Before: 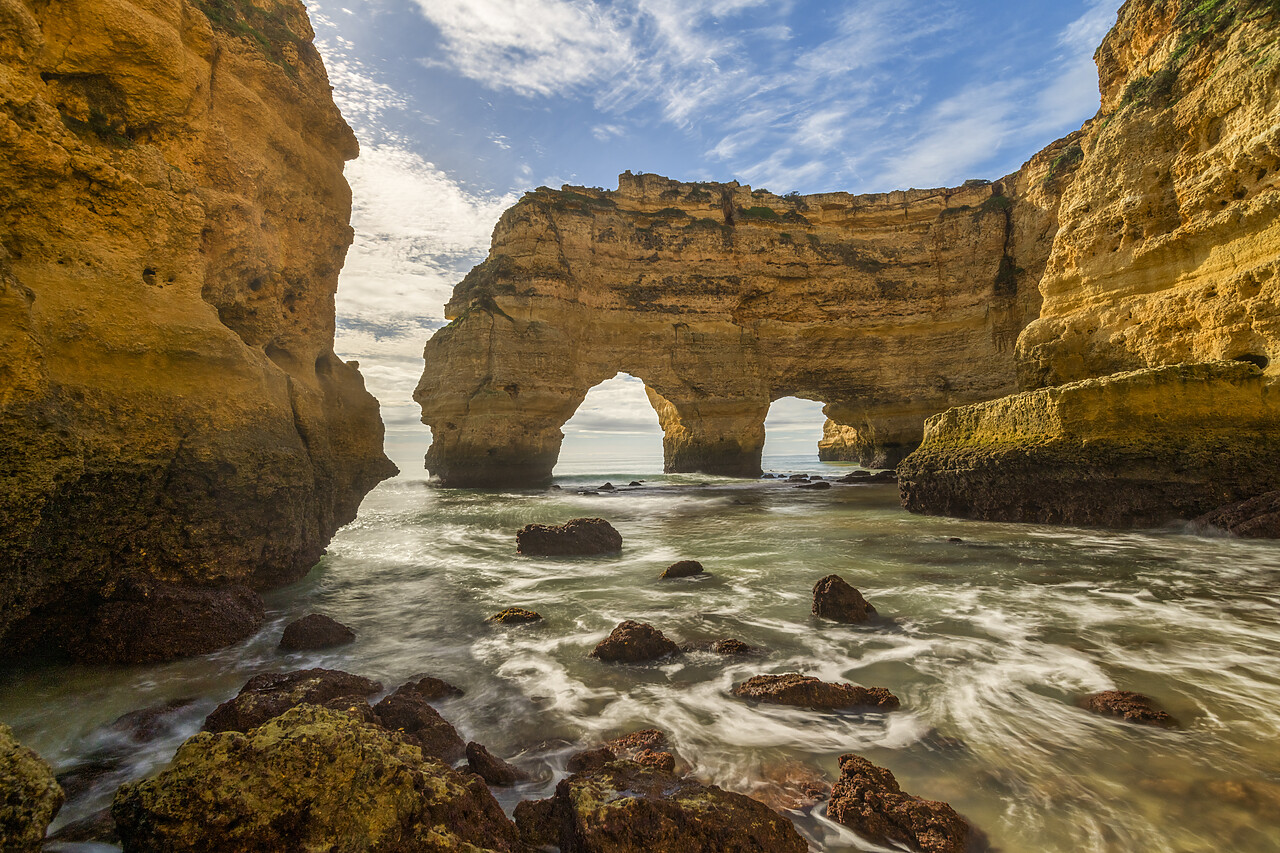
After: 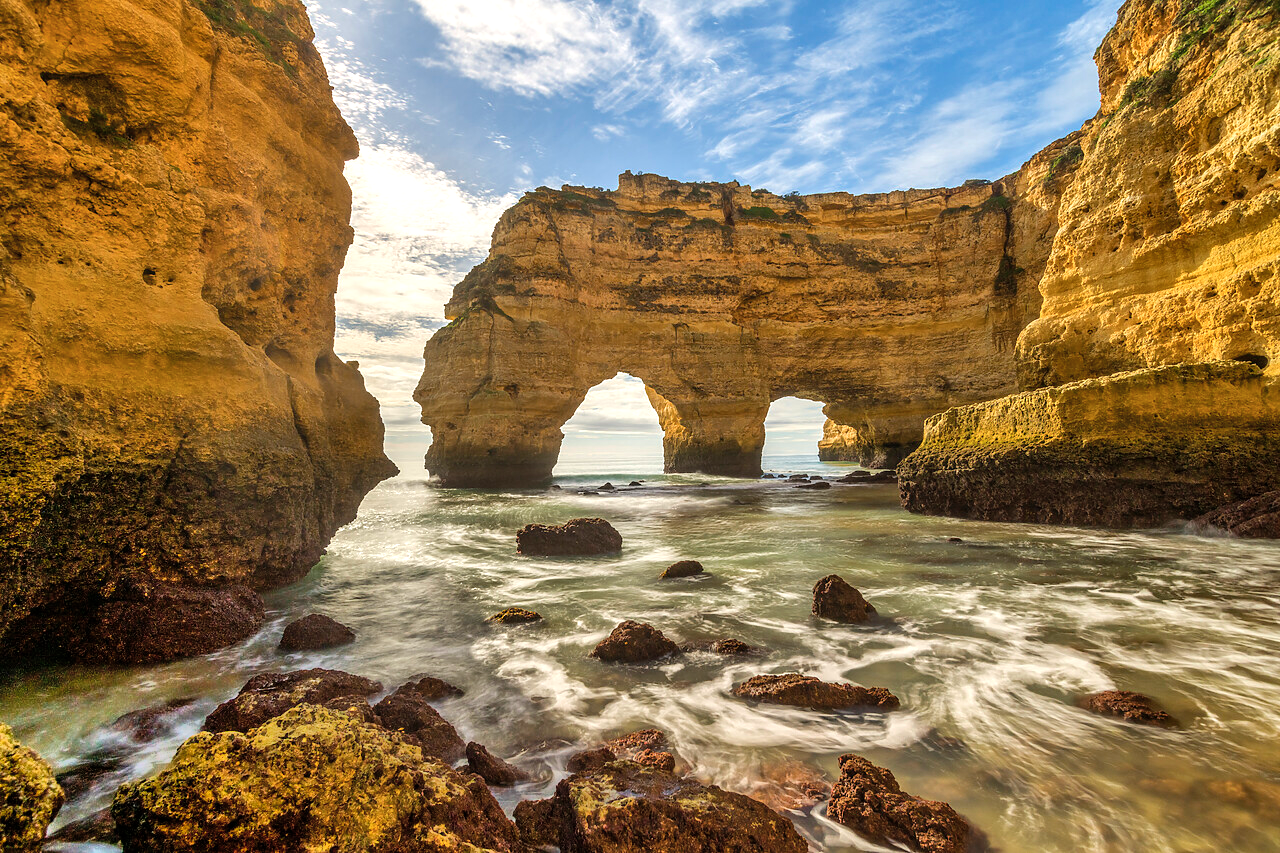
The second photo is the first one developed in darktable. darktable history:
color balance rgb: perceptual saturation grading › global saturation 0.408%, global vibrance 20%
shadows and highlights: radius 113.31, shadows 51.7, white point adjustment 9.12, highlights -3.26, highlights color adjustment 89.35%, soften with gaussian
